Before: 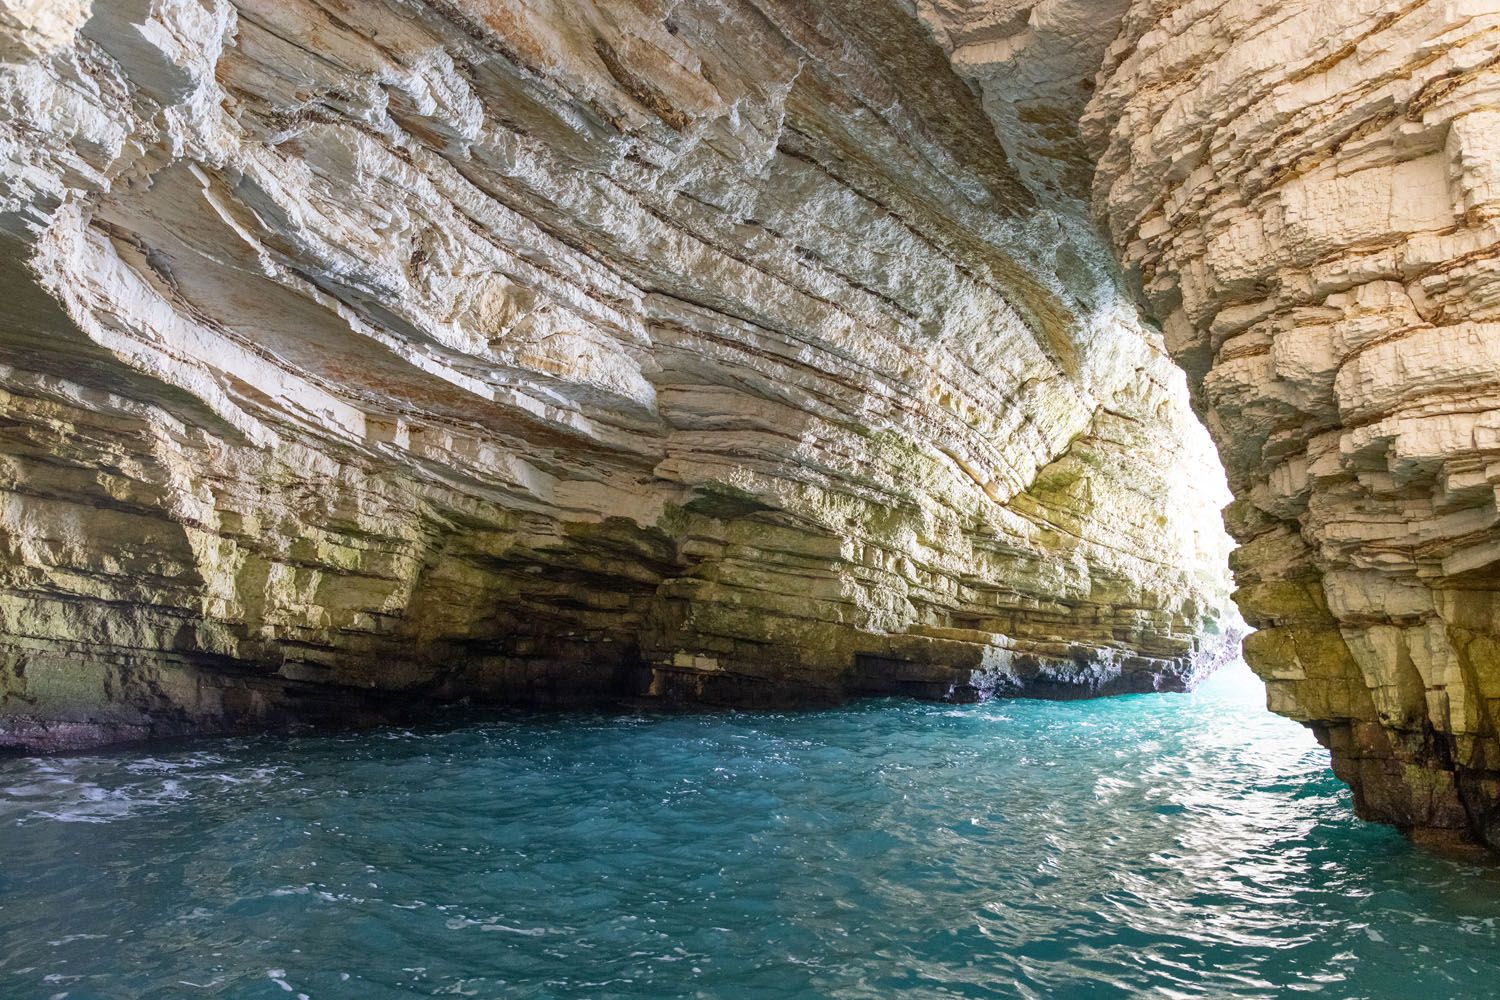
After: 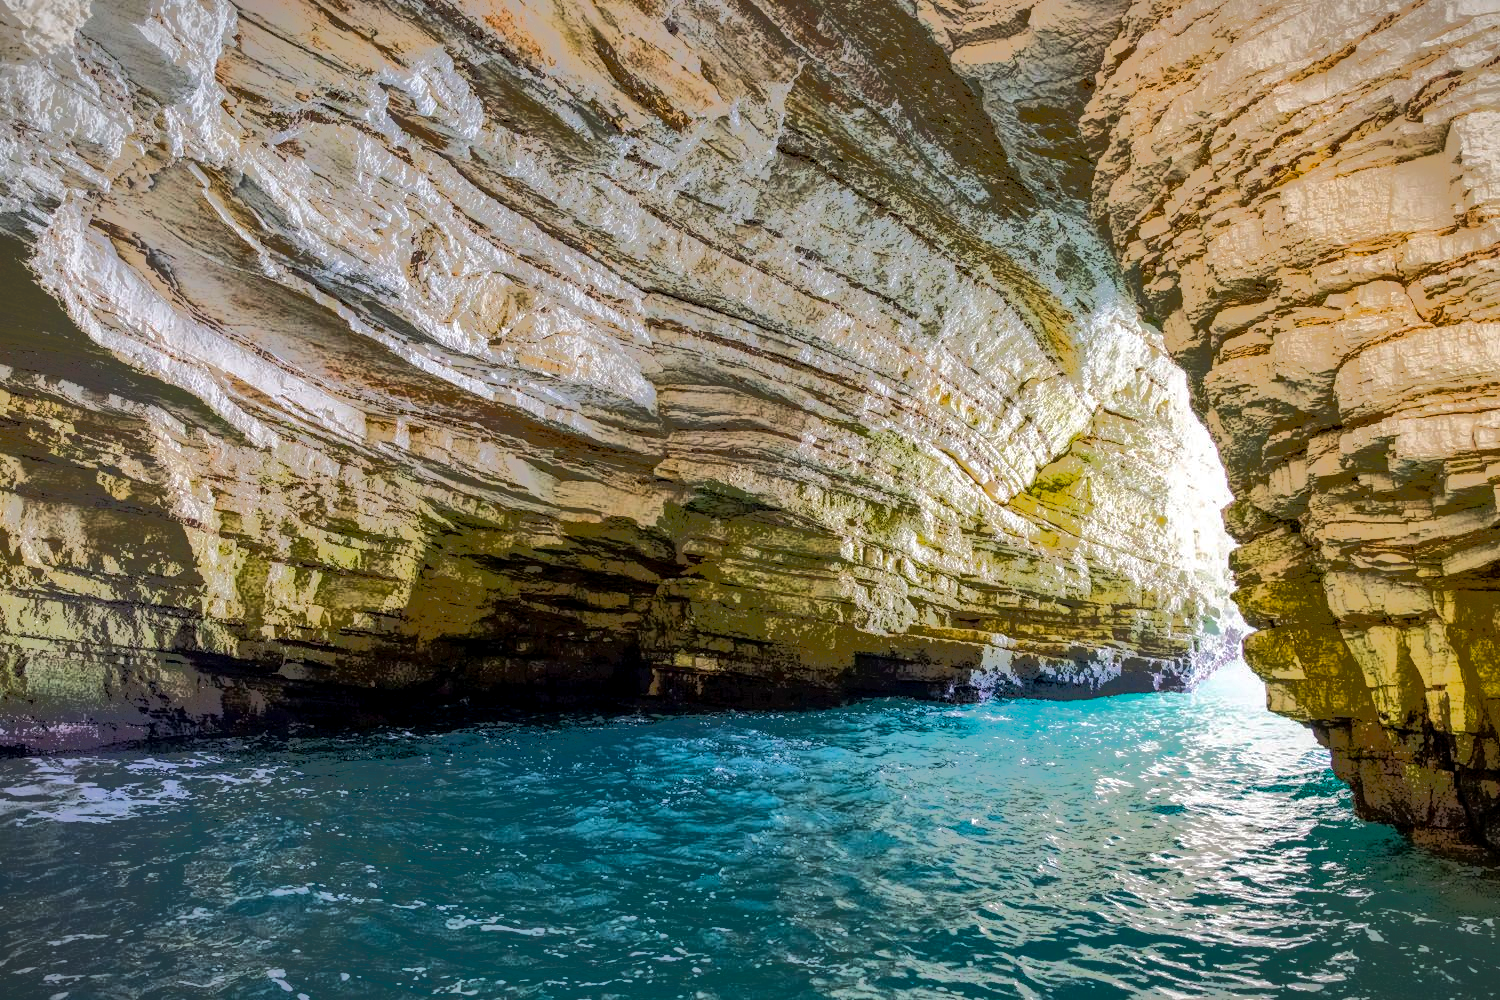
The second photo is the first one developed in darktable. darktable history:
color balance rgb: power › hue 312.45°, perceptual saturation grading › global saturation 25.21%, global vibrance 20%
vignetting: fall-off start 100.54%, width/height ratio 1.319
local contrast: on, module defaults
tone equalizer: -7 EV -0.626 EV, -6 EV 0.98 EV, -5 EV -0.478 EV, -4 EV 0.406 EV, -3 EV 0.409 EV, -2 EV 0.13 EV, -1 EV -0.173 EV, +0 EV -0.414 EV, edges refinement/feathering 500, mask exposure compensation -1.57 EV, preserve details no
exposure: black level correction 0.002, exposure -0.096 EV, compensate exposure bias true, compensate highlight preservation false
